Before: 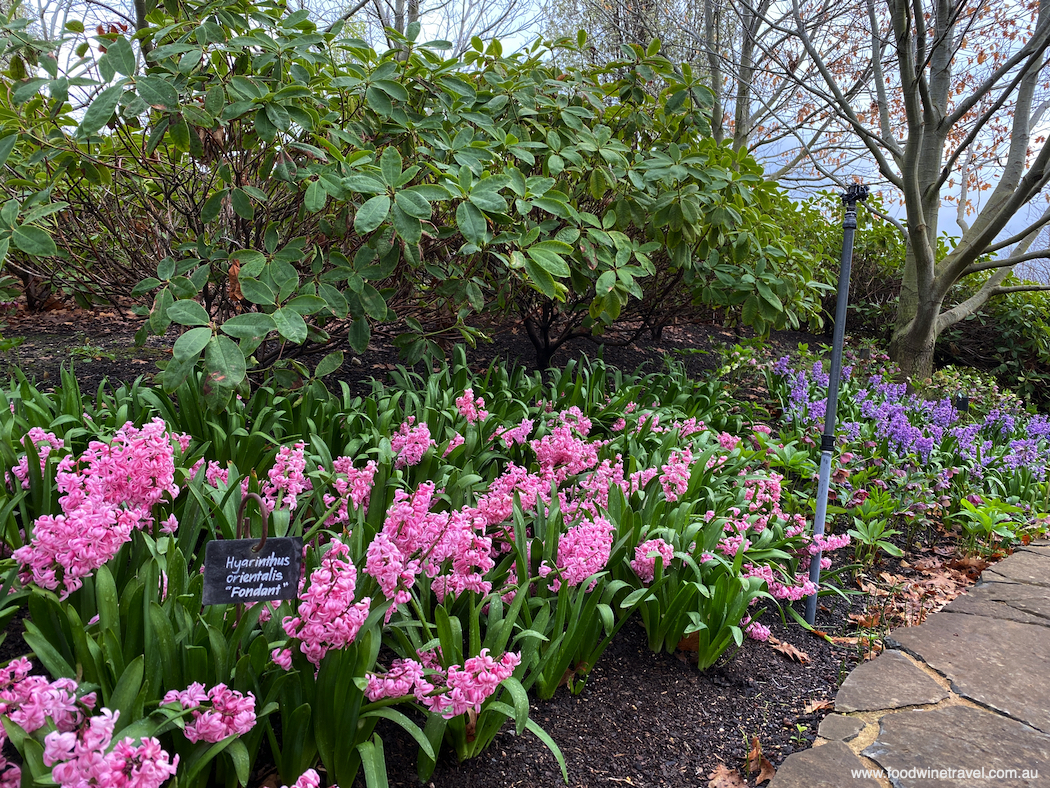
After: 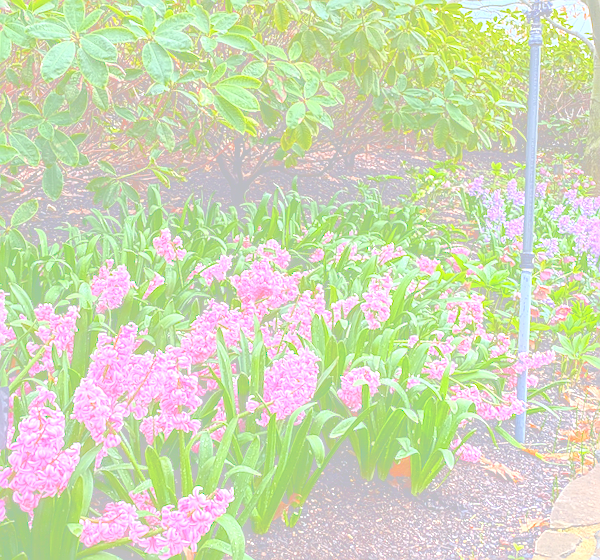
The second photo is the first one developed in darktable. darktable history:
sharpen: radius 1.4, amount 1.25, threshold 0.7
contrast brightness saturation: contrast 0.19, brightness -0.24, saturation 0.11
crop and rotate: left 28.256%, top 17.734%, right 12.656%, bottom 3.573%
exposure: black level correction 0.001, exposure 0.5 EV, compensate exposure bias true, compensate highlight preservation false
rotate and perspective: rotation -3.52°, crop left 0.036, crop right 0.964, crop top 0.081, crop bottom 0.919
local contrast: on, module defaults
bloom: size 85%, threshold 5%, strength 85%
